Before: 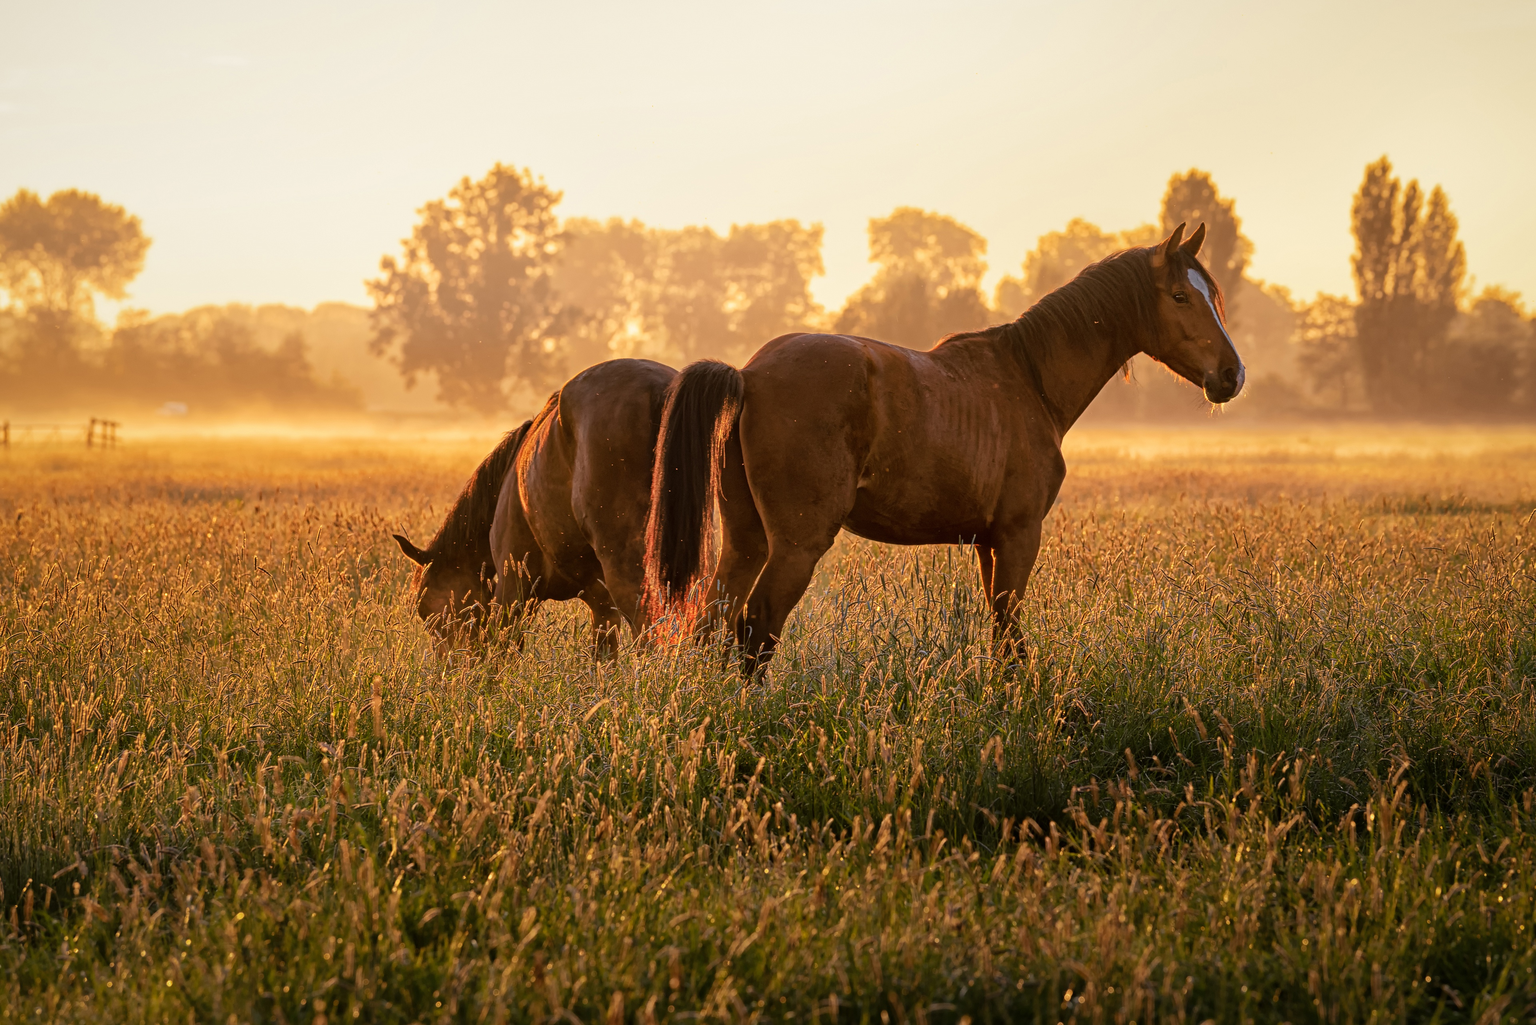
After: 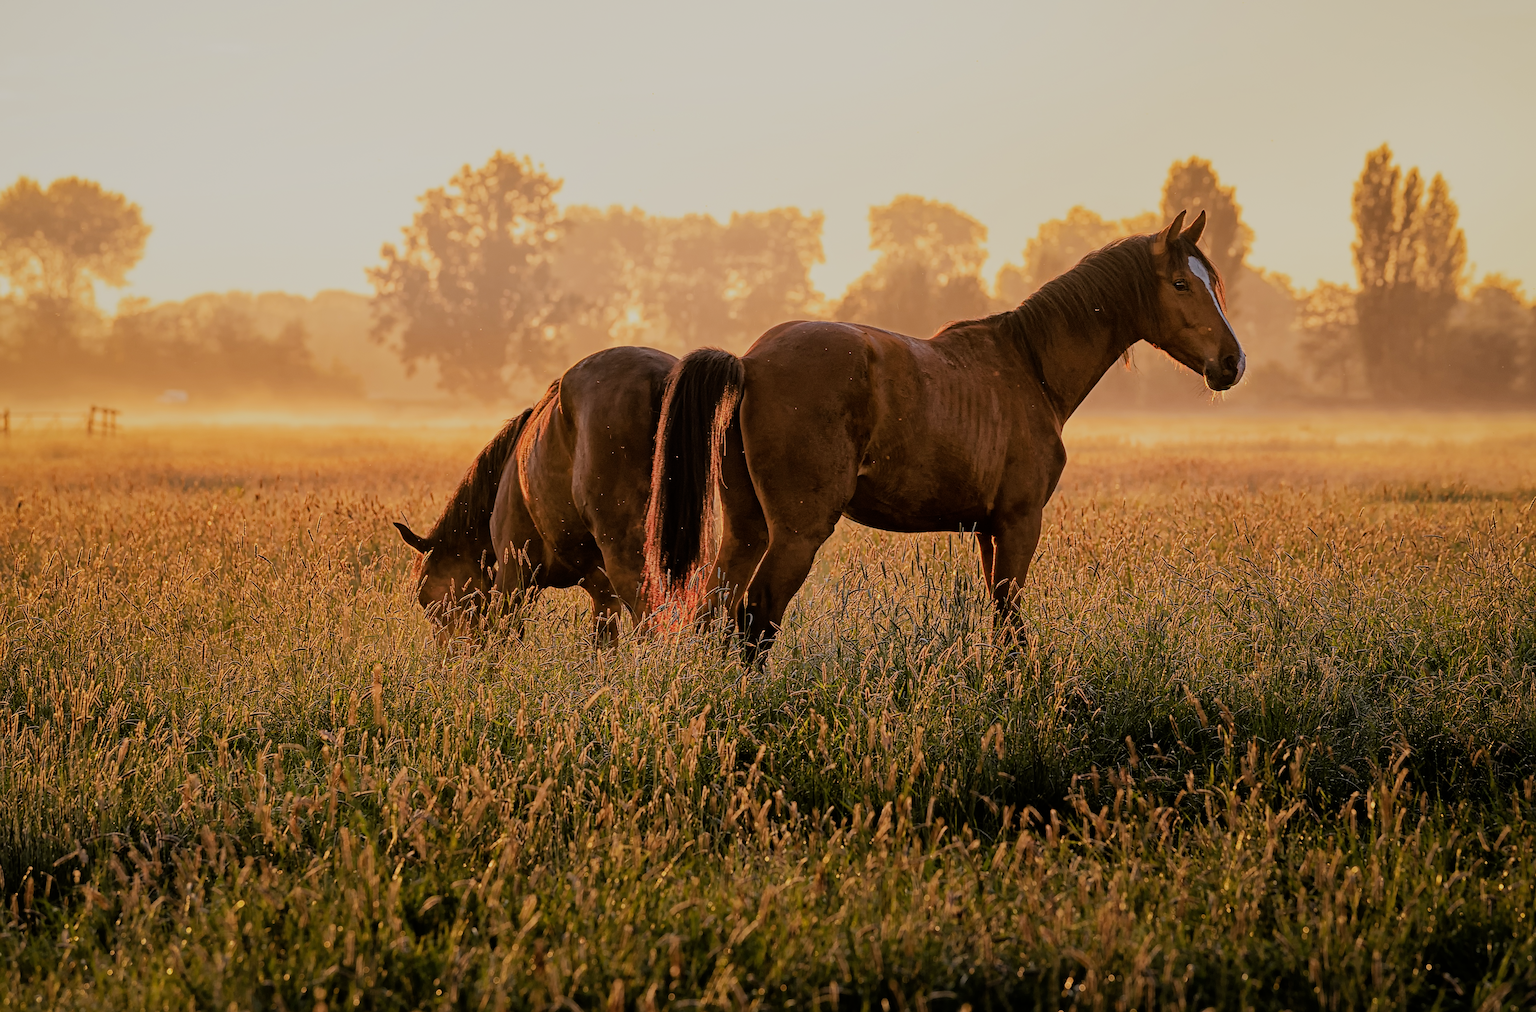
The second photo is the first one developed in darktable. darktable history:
sharpen: on, module defaults
crop: top 1.258%, right 0.015%
filmic rgb: black relative exposure -6.96 EV, white relative exposure 5.61 EV, hardness 2.86
